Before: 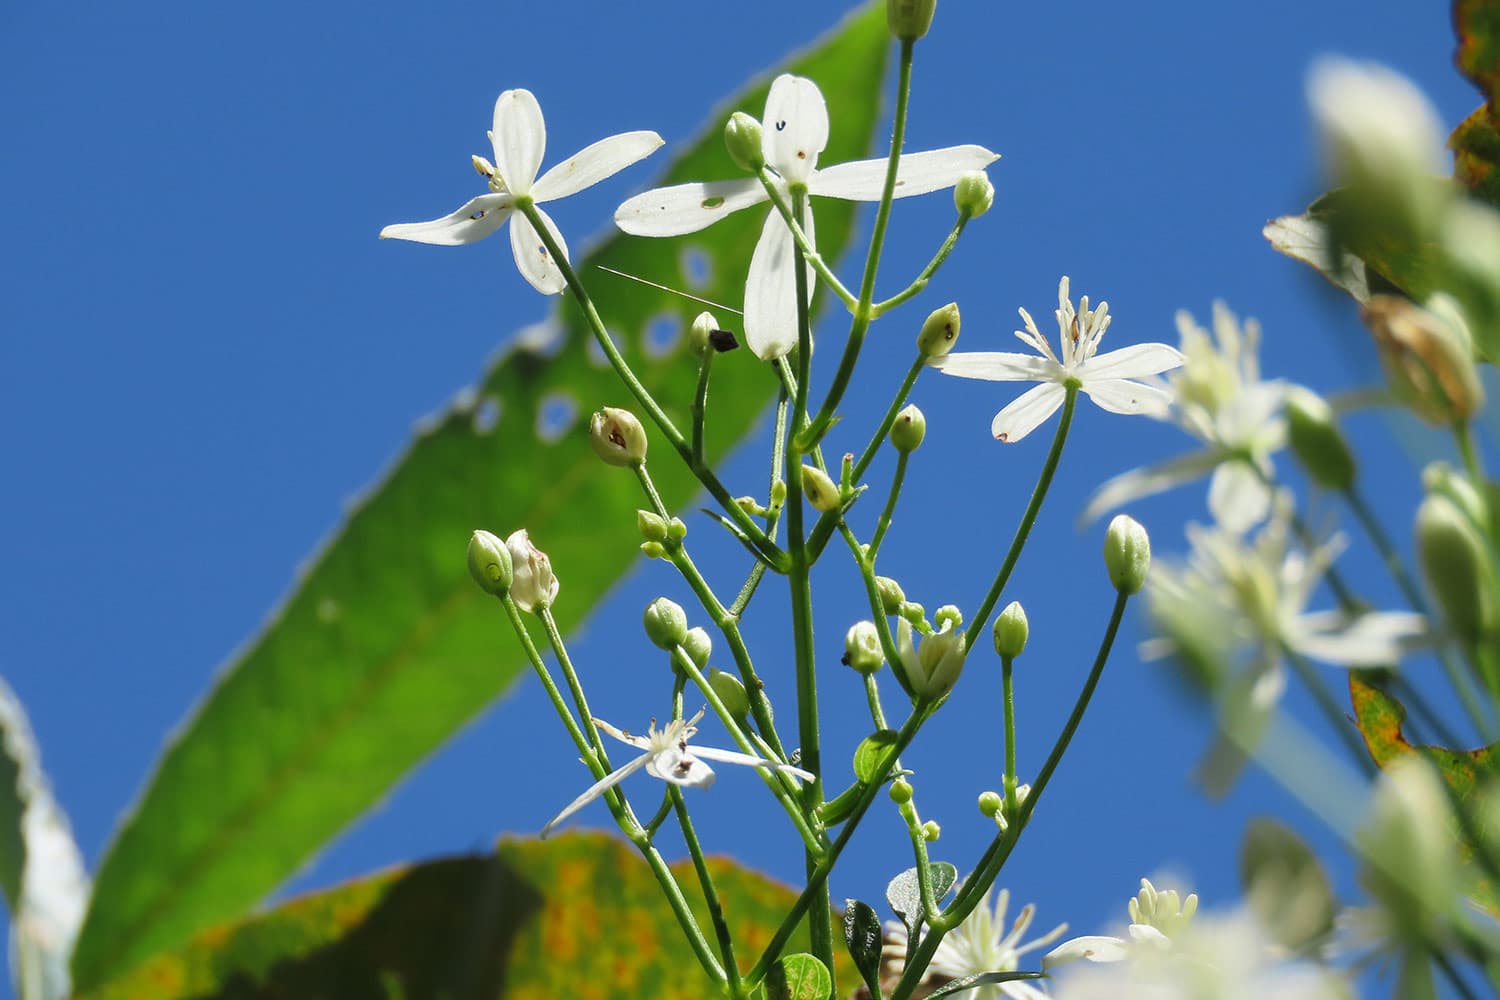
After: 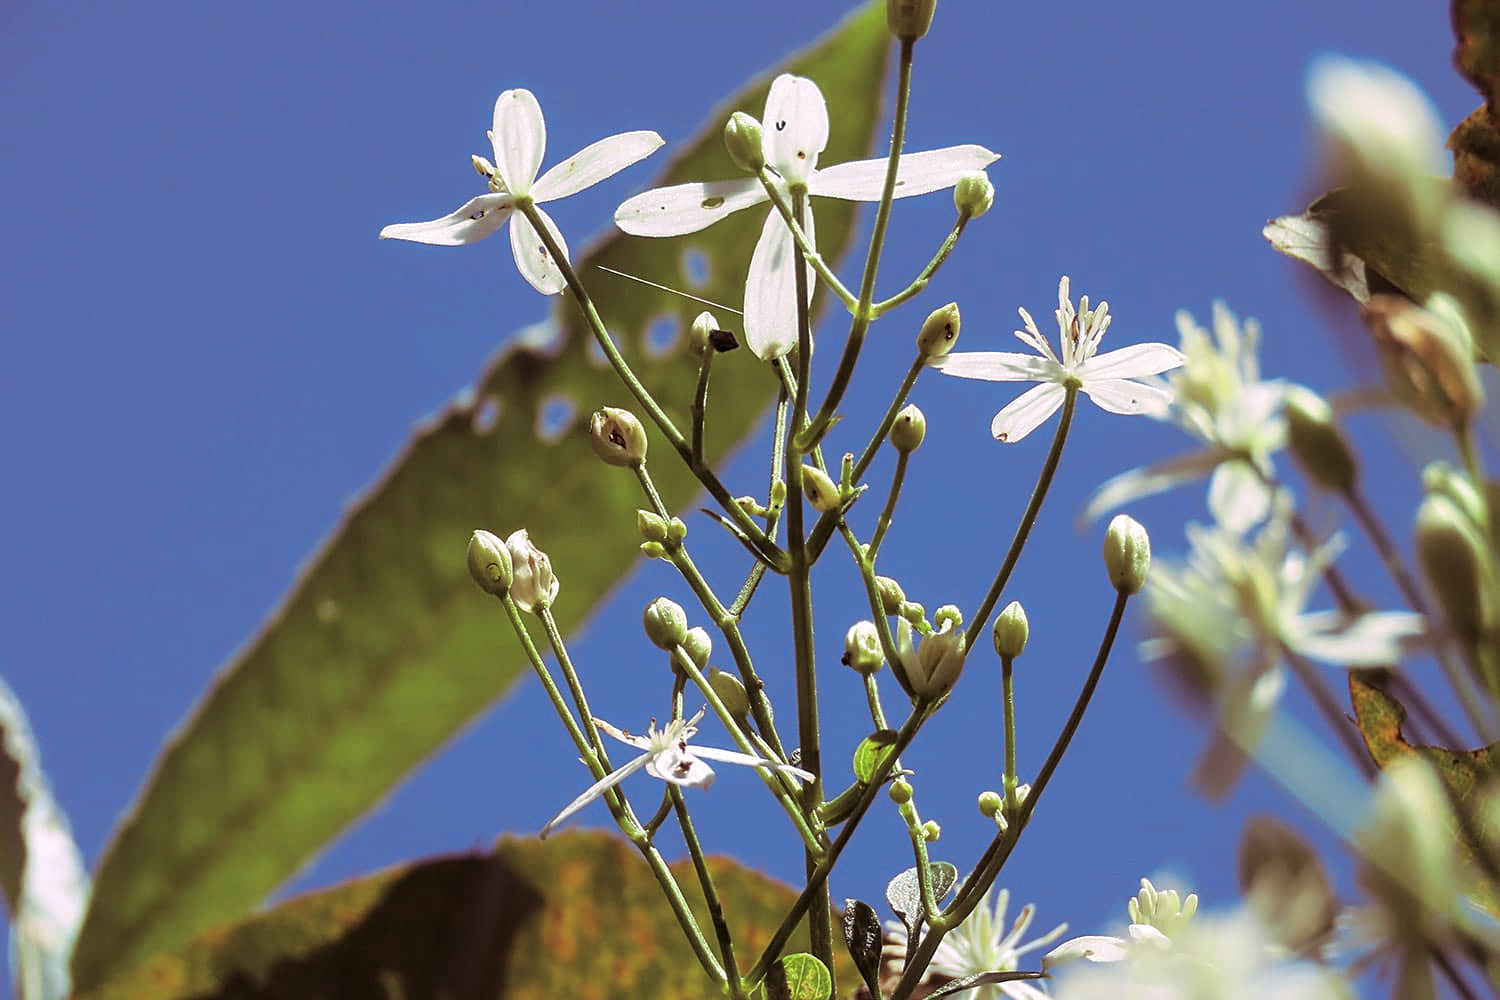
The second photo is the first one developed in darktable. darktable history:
split-toning: highlights › hue 298.8°, highlights › saturation 0.73, compress 41.76%
local contrast: on, module defaults
sharpen: on, module defaults
